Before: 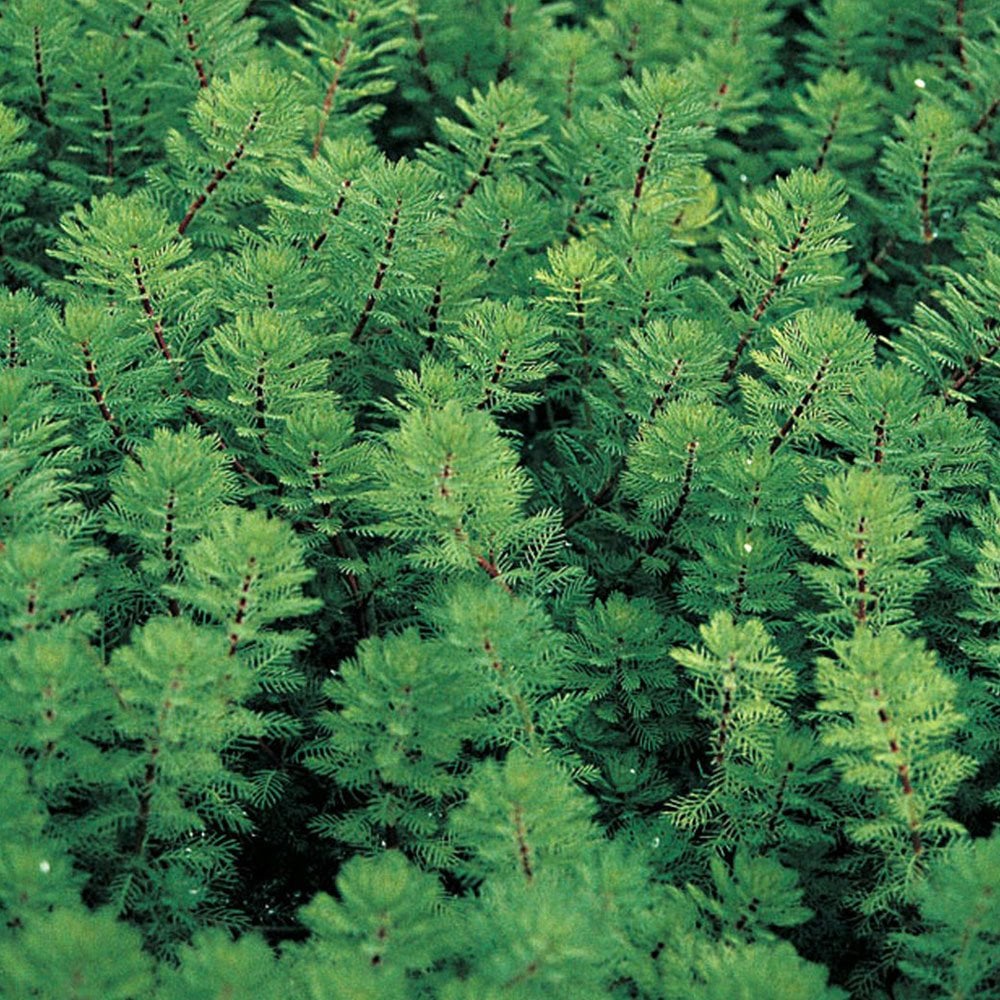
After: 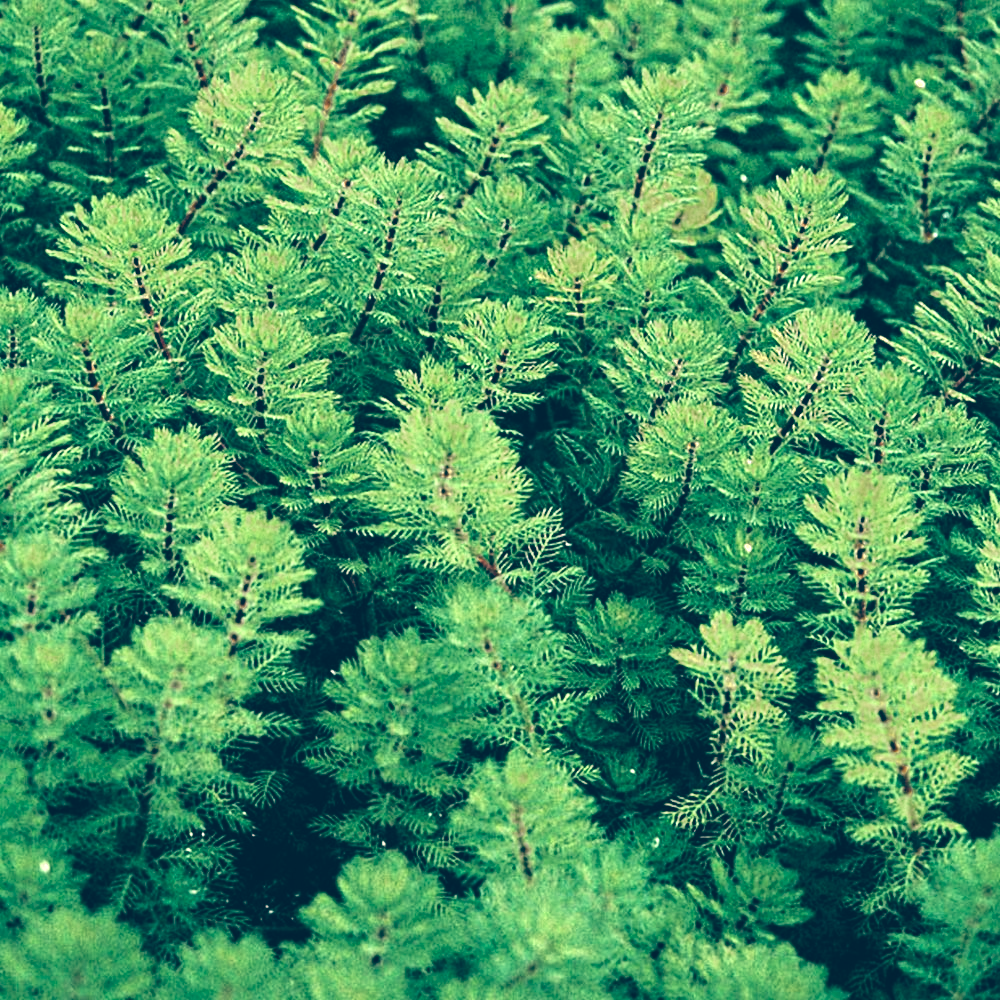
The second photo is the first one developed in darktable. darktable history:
white balance: emerald 1
color zones: curves: ch0 [(0.11, 0.396) (0.195, 0.36) (0.25, 0.5) (0.303, 0.412) (0.357, 0.544) (0.75, 0.5) (0.967, 0.328)]; ch1 [(0, 0.468) (0.112, 0.512) (0.202, 0.6) (0.25, 0.5) (0.307, 0.352) (0.357, 0.544) (0.75, 0.5) (0.963, 0.524)]
color balance: lift [1.006, 0.985, 1.002, 1.015], gamma [1, 0.953, 1.008, 1.047], gain [1.076, 1.13, 1.004, 0.87]
tone equalizer: -8 EV -0.75 EV, -7 EV -0.7 EV, -6 EV -0.6 EV, -5 EV -0.4 EV, -3 EV 0.4 EV, -2 EV 0.6 EV, -1 EV 0.7 EV, +0 EV 0.75 EV, edges refinement/feathering 500, mask exposure compensation -1.57 EV, preserve details no
